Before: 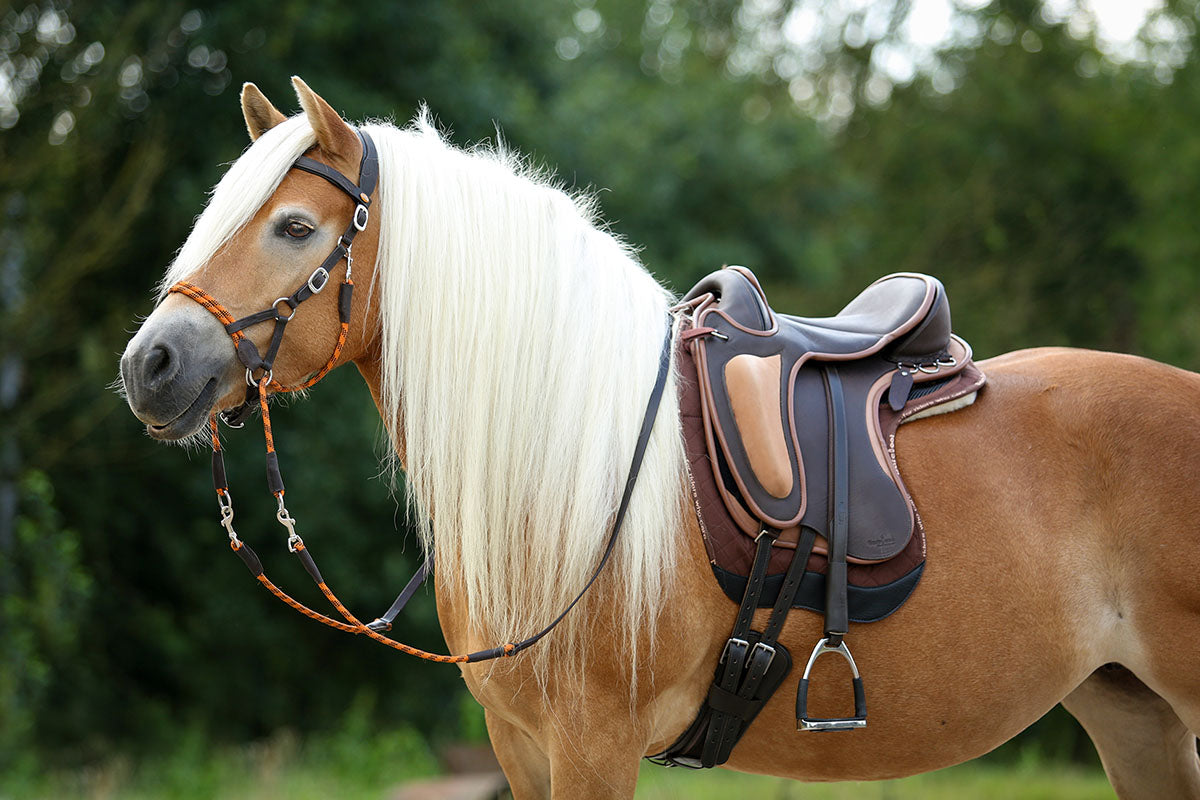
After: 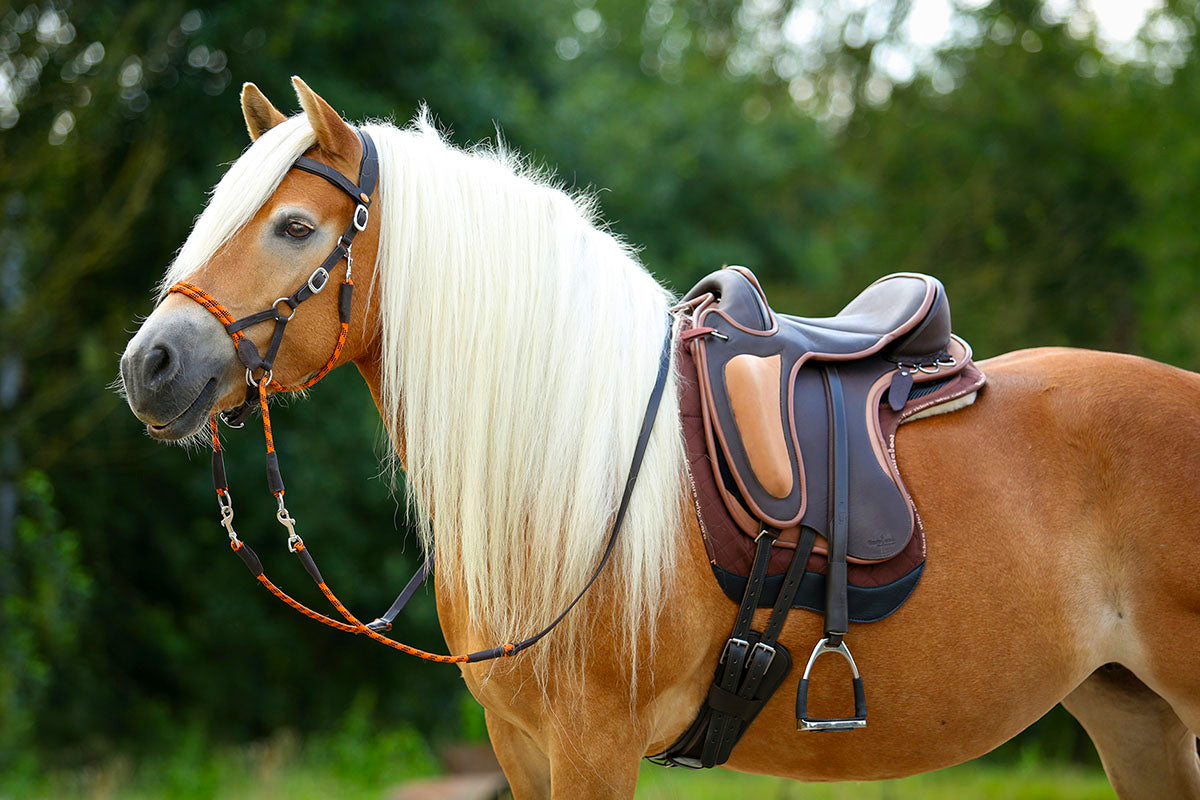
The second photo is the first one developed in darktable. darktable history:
color correction: highlights b* -0.006, saturation 1.34
